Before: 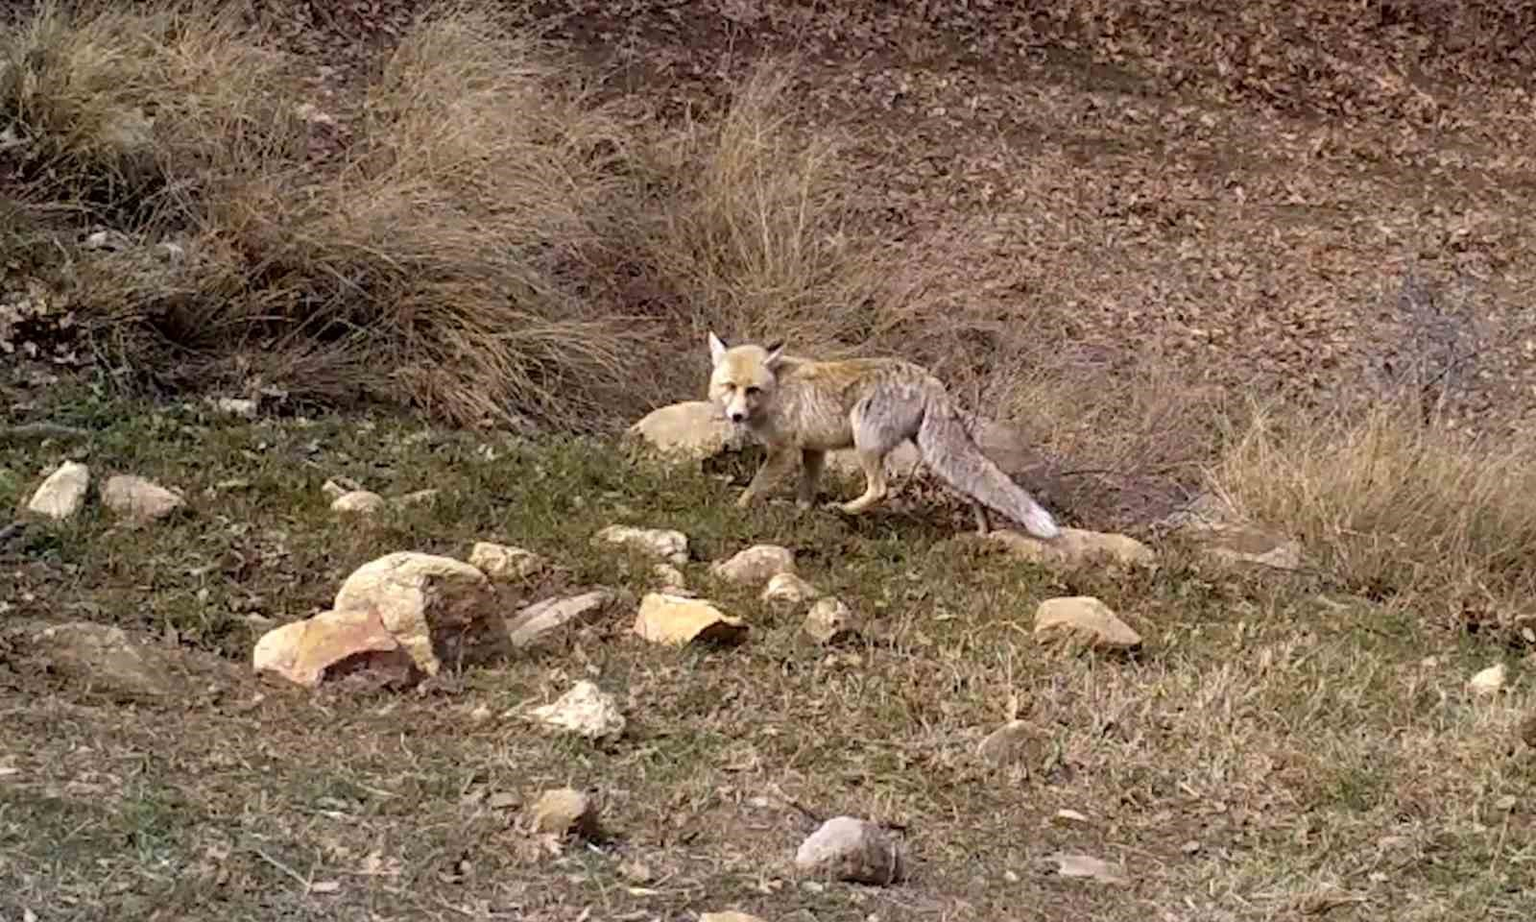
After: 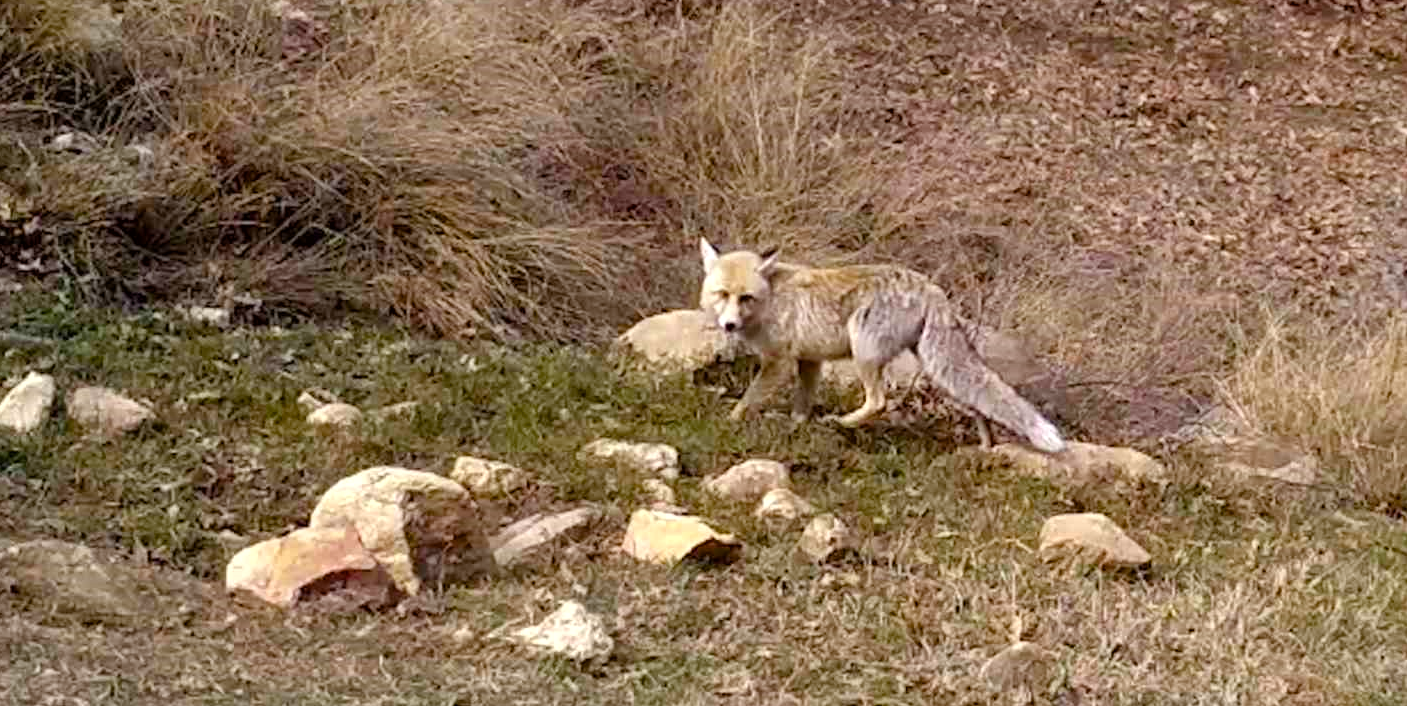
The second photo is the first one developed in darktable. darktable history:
color balance rgb: perceptual saturation grading › global saturation 20%, perceptual saturation grading › highlights -25%, perceptual saturation grading › shadows 25%
crop and rotate: left 2.425%, top 11.305%, right 9.6%, bottom 15.08%
exposure: exposure 0.207 EV, compensate highlight preservation false
